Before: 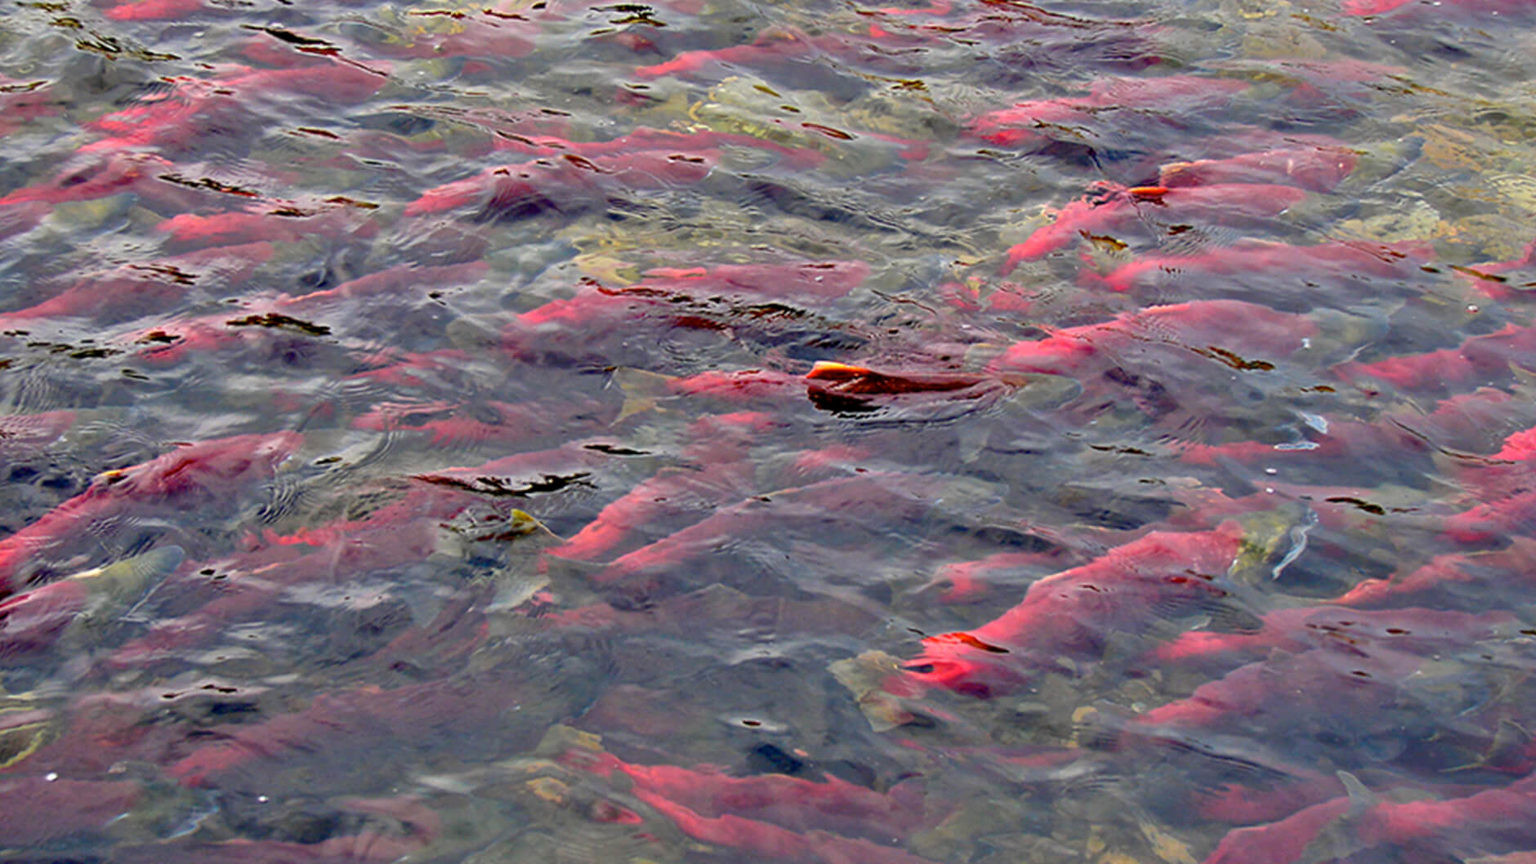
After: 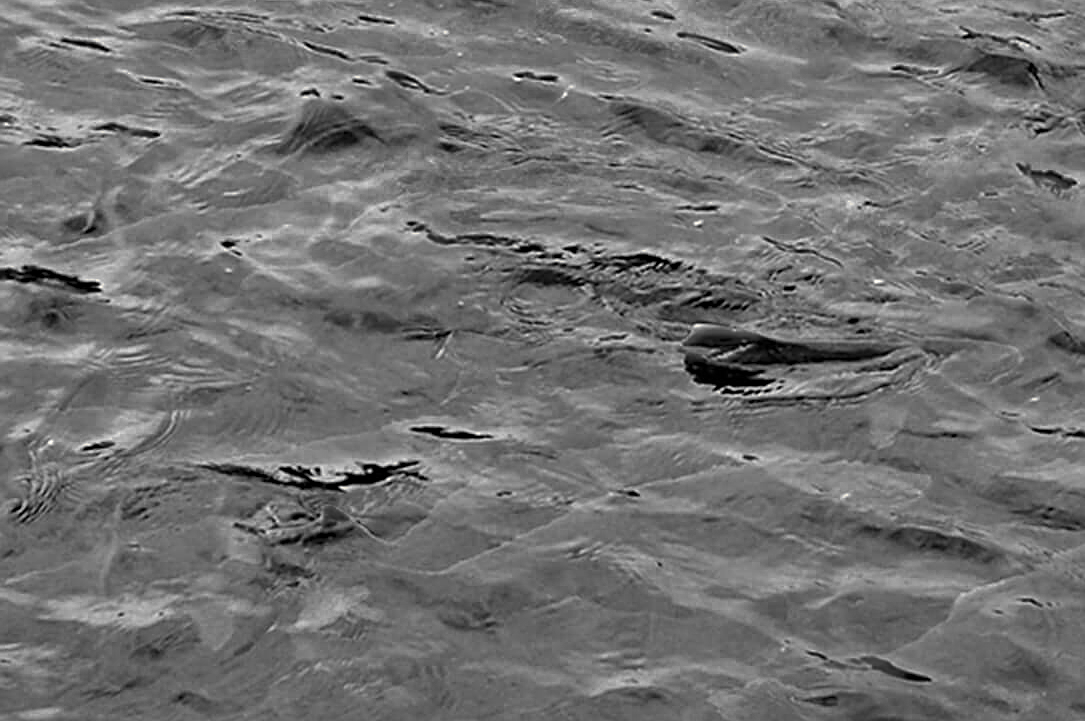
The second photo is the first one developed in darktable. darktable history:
crop: left 16.202%, top 11.208%, right 26.045%, bottom 20.557%
split-toning: shadows › hue 43.2°, shadows › saturation 0, highlights › hue 50.4°, highlights › saturation 1
sharpen: on, module defaults
color zones: curves: ch0 [(0.287, 0.048) (0.493, 0.484) (0.737, 0.816)]; ch1 [(0, 0) (0.143, 0) (0.286, 0) (0.429, 0) (0.571, 0) (0.714, 0) (0.857, 0)]
